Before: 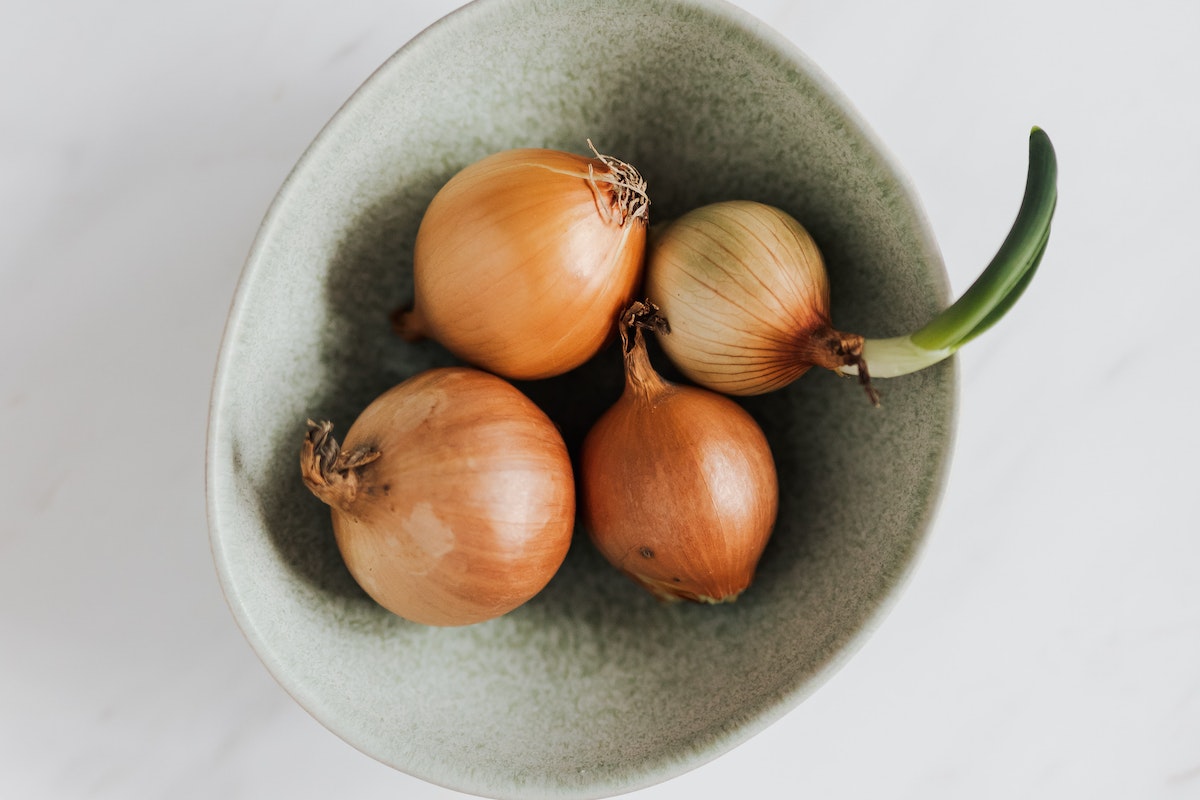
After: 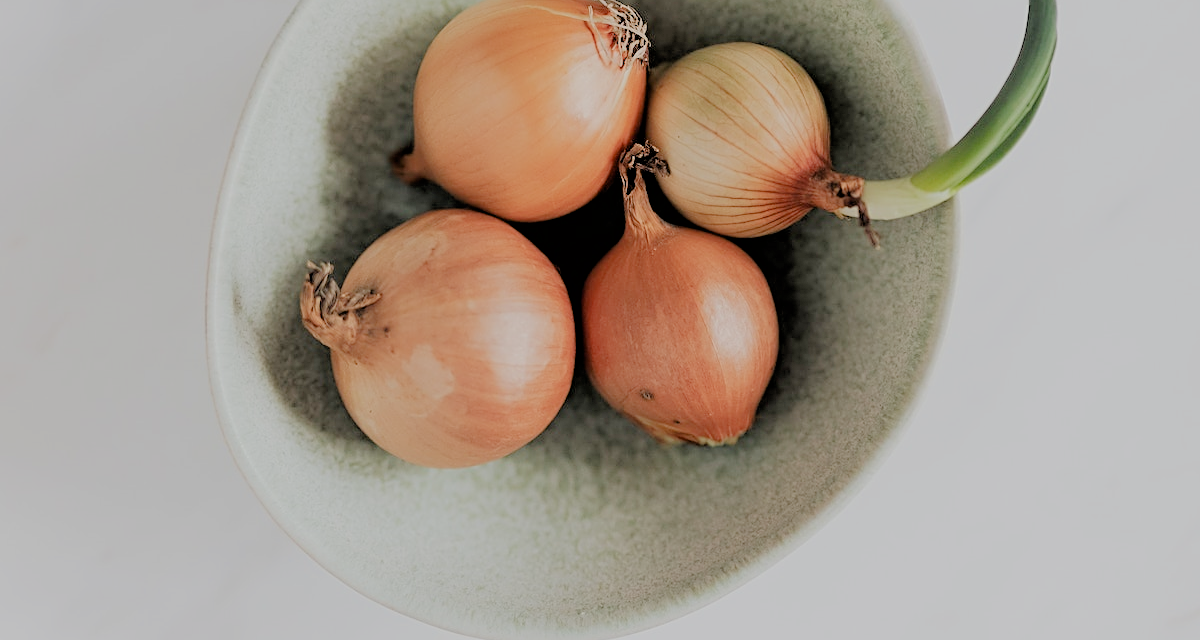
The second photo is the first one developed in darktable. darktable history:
sharpen: on, module defaults
exposure: exposure 1.061 EV, compensate highlight preservation false
filmic rgb: black relative exposure -4.42 EV, white relative exposure 6.58 EV, hardness 1.85, contrast 0.5
crop and rotate: top 19.998%
